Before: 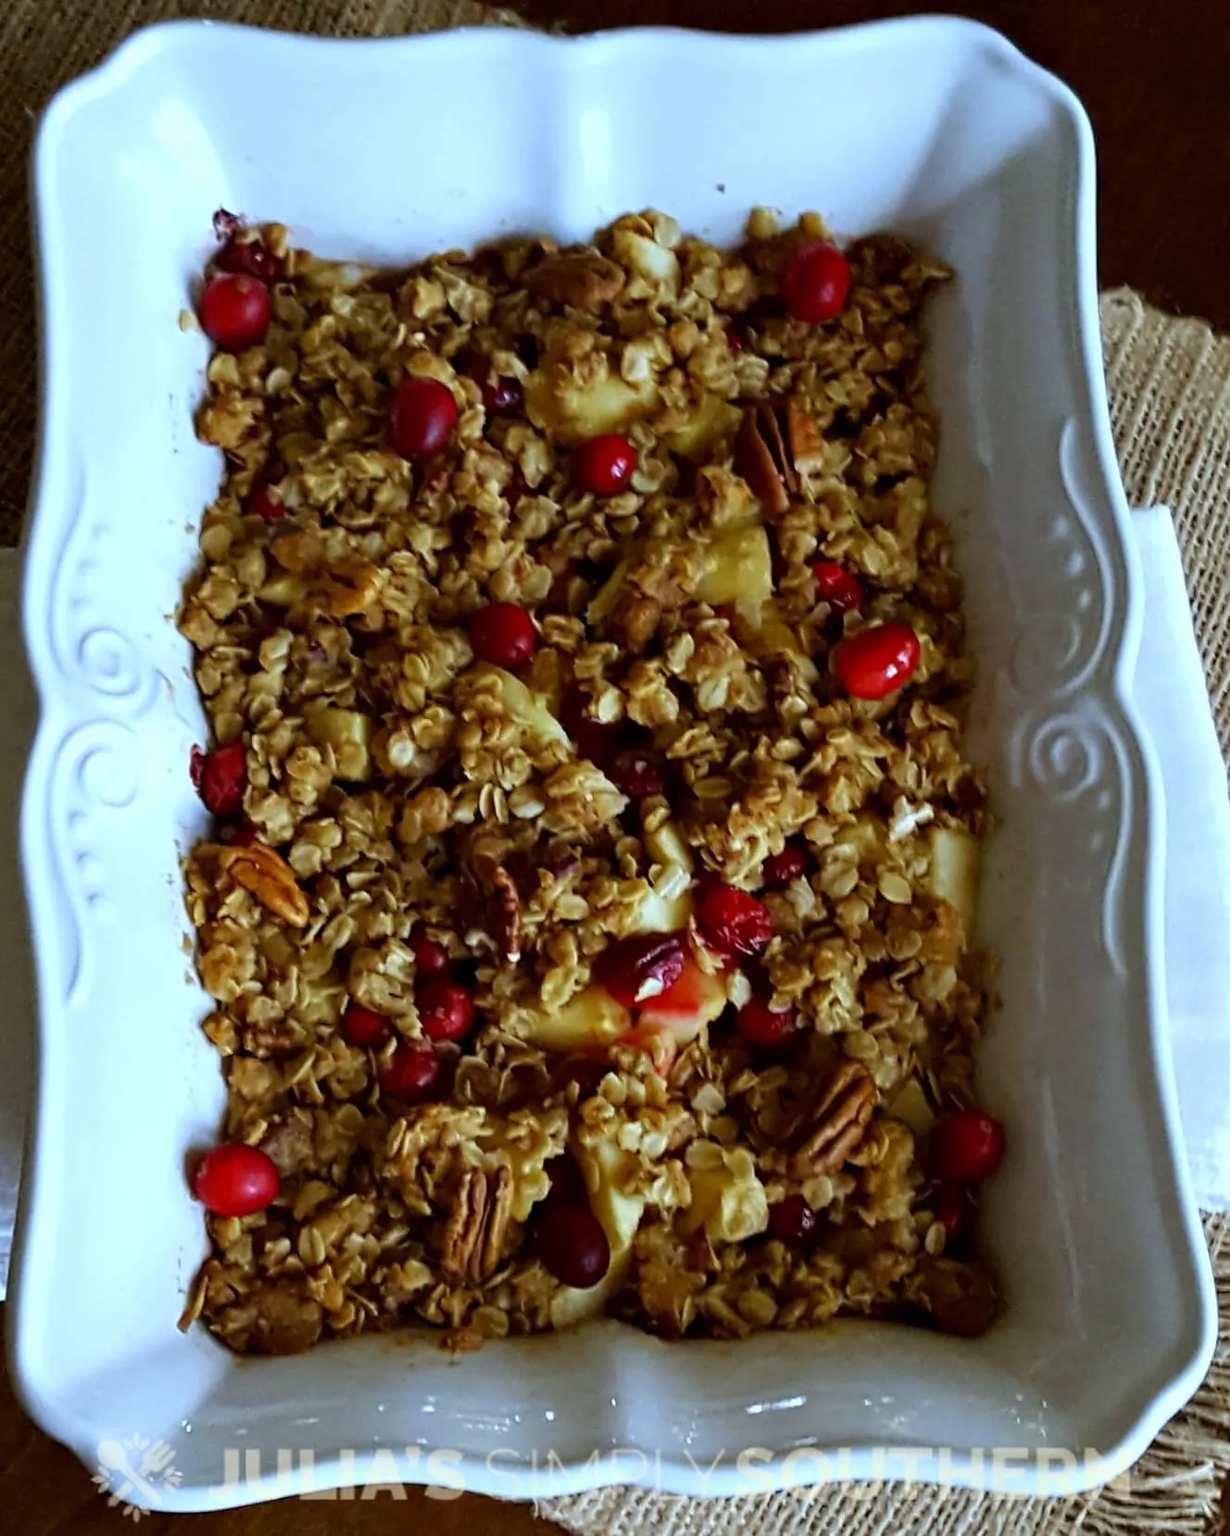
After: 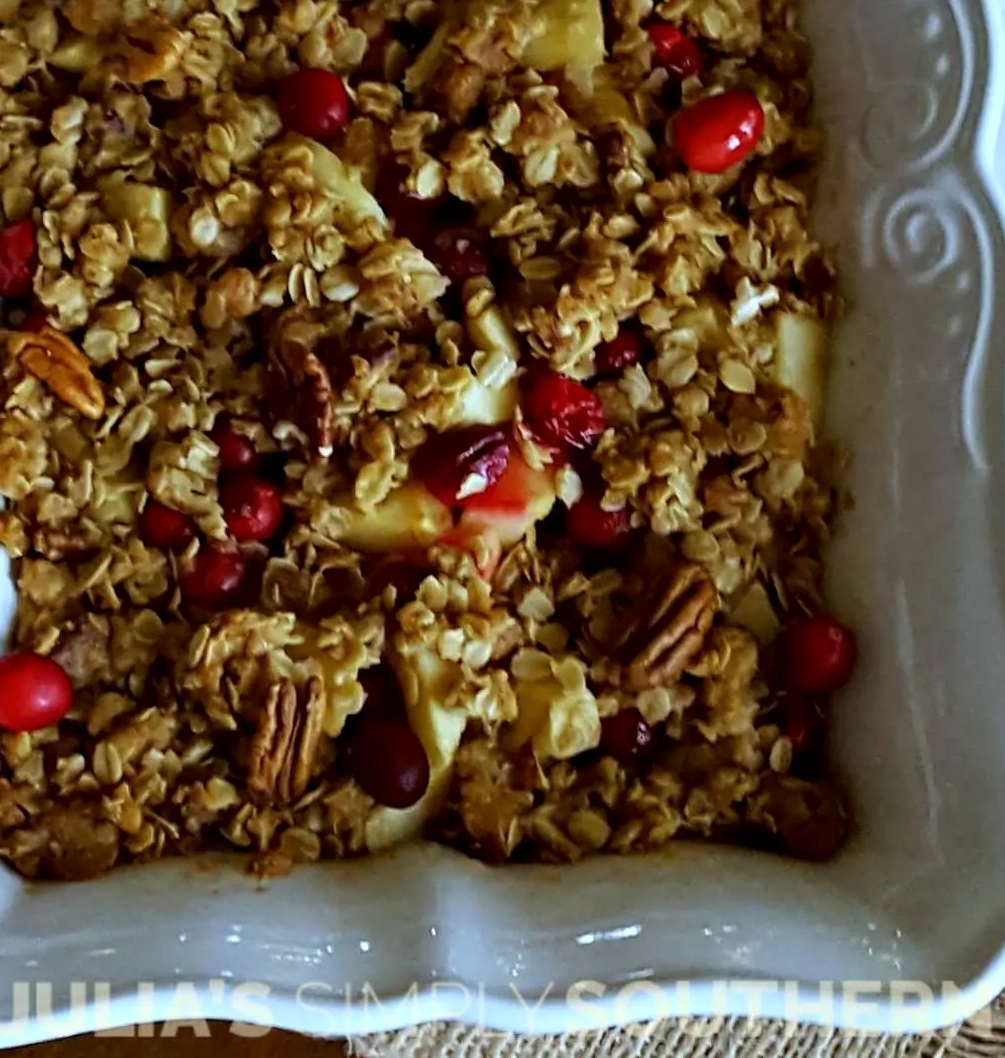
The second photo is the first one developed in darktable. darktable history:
crop and rotate: left 17.299%, top 35.115%, right 7.015%, bottom 1.024%
local contrast: mode bilateral grid, contrast 20, coarseness 50, detail 120%, midtone range 0.2
